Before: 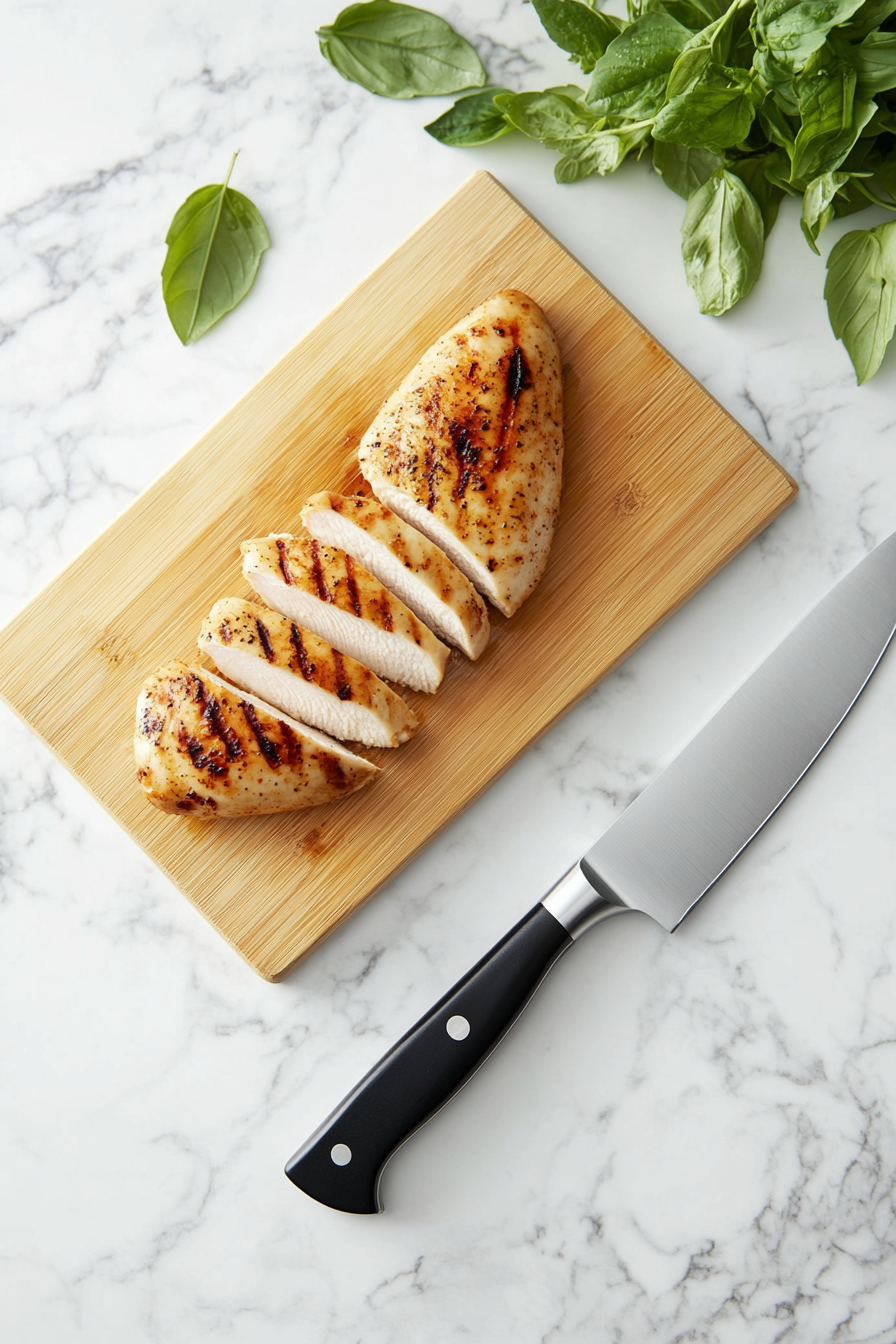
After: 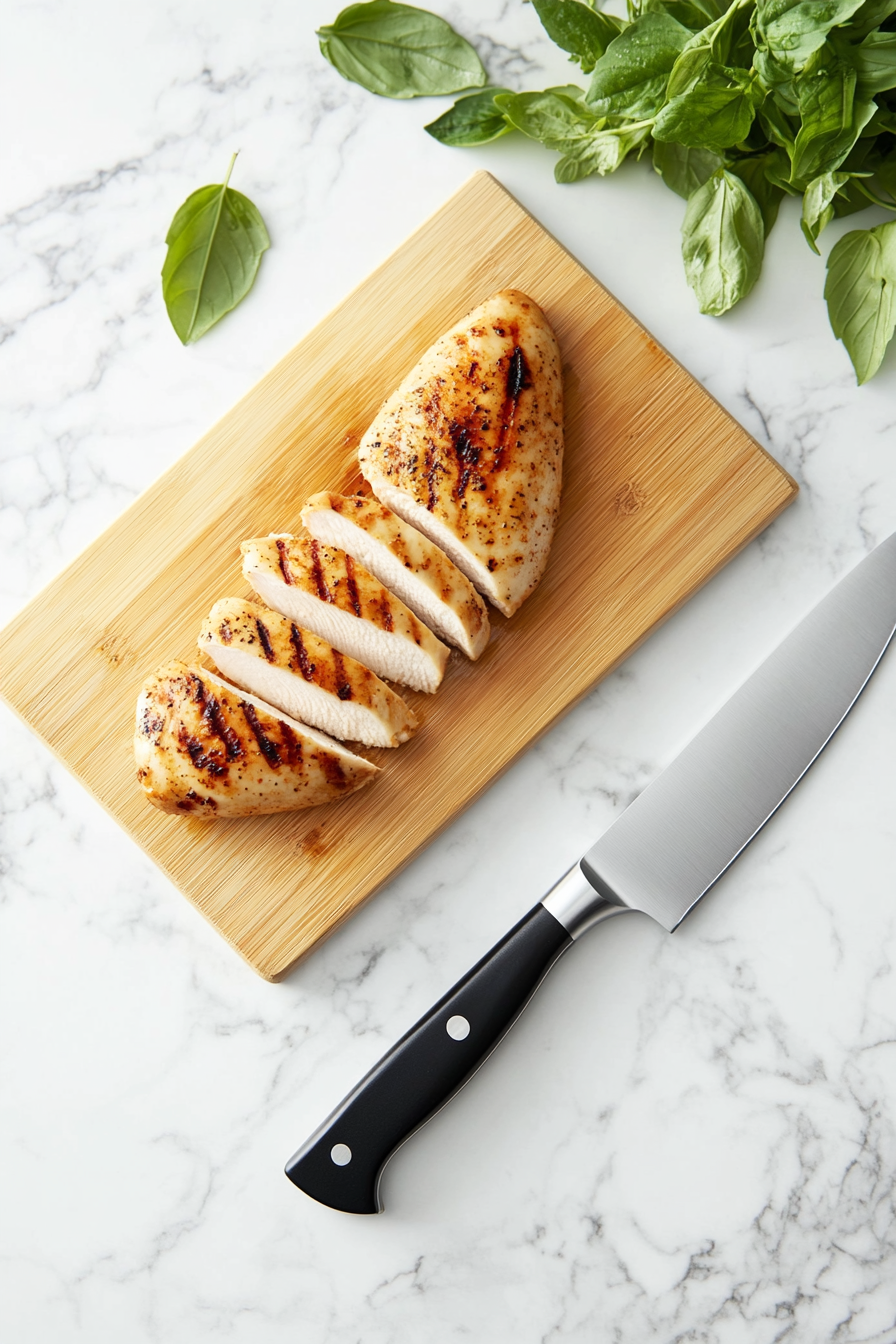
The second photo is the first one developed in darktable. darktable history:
tone curve: curves: ch0 [(0, 0) (0.003, 0.003) (0.011, 0.012) (0.025, 0.026) (0.044, 0.046) (0.069, 0.072) (0.1, 0.104) (0.136, 0.141) (0.177, 0.185) (0.224, 0.234) (0.277, 0.289) (0.335, 0.349) (0.399, 0.415) (0.468, 0.488) (0.543, 0.566) (0.623, 0.649) (0.709, 0.739) (0.801, 0.834) (0.898, 0.923) (1, 1)], color space Lab, linked channels, preserve colors none
